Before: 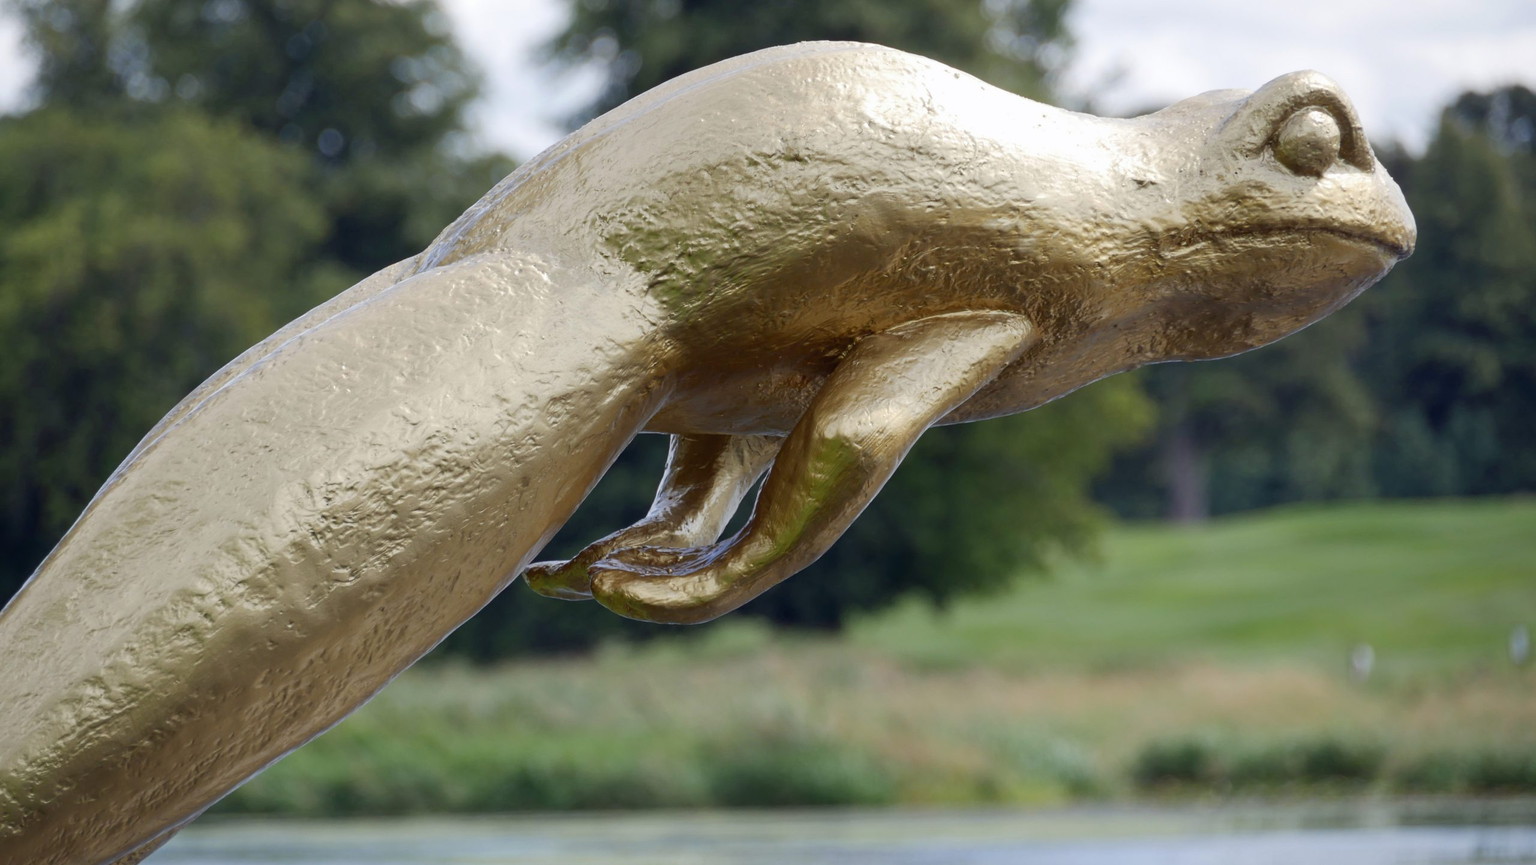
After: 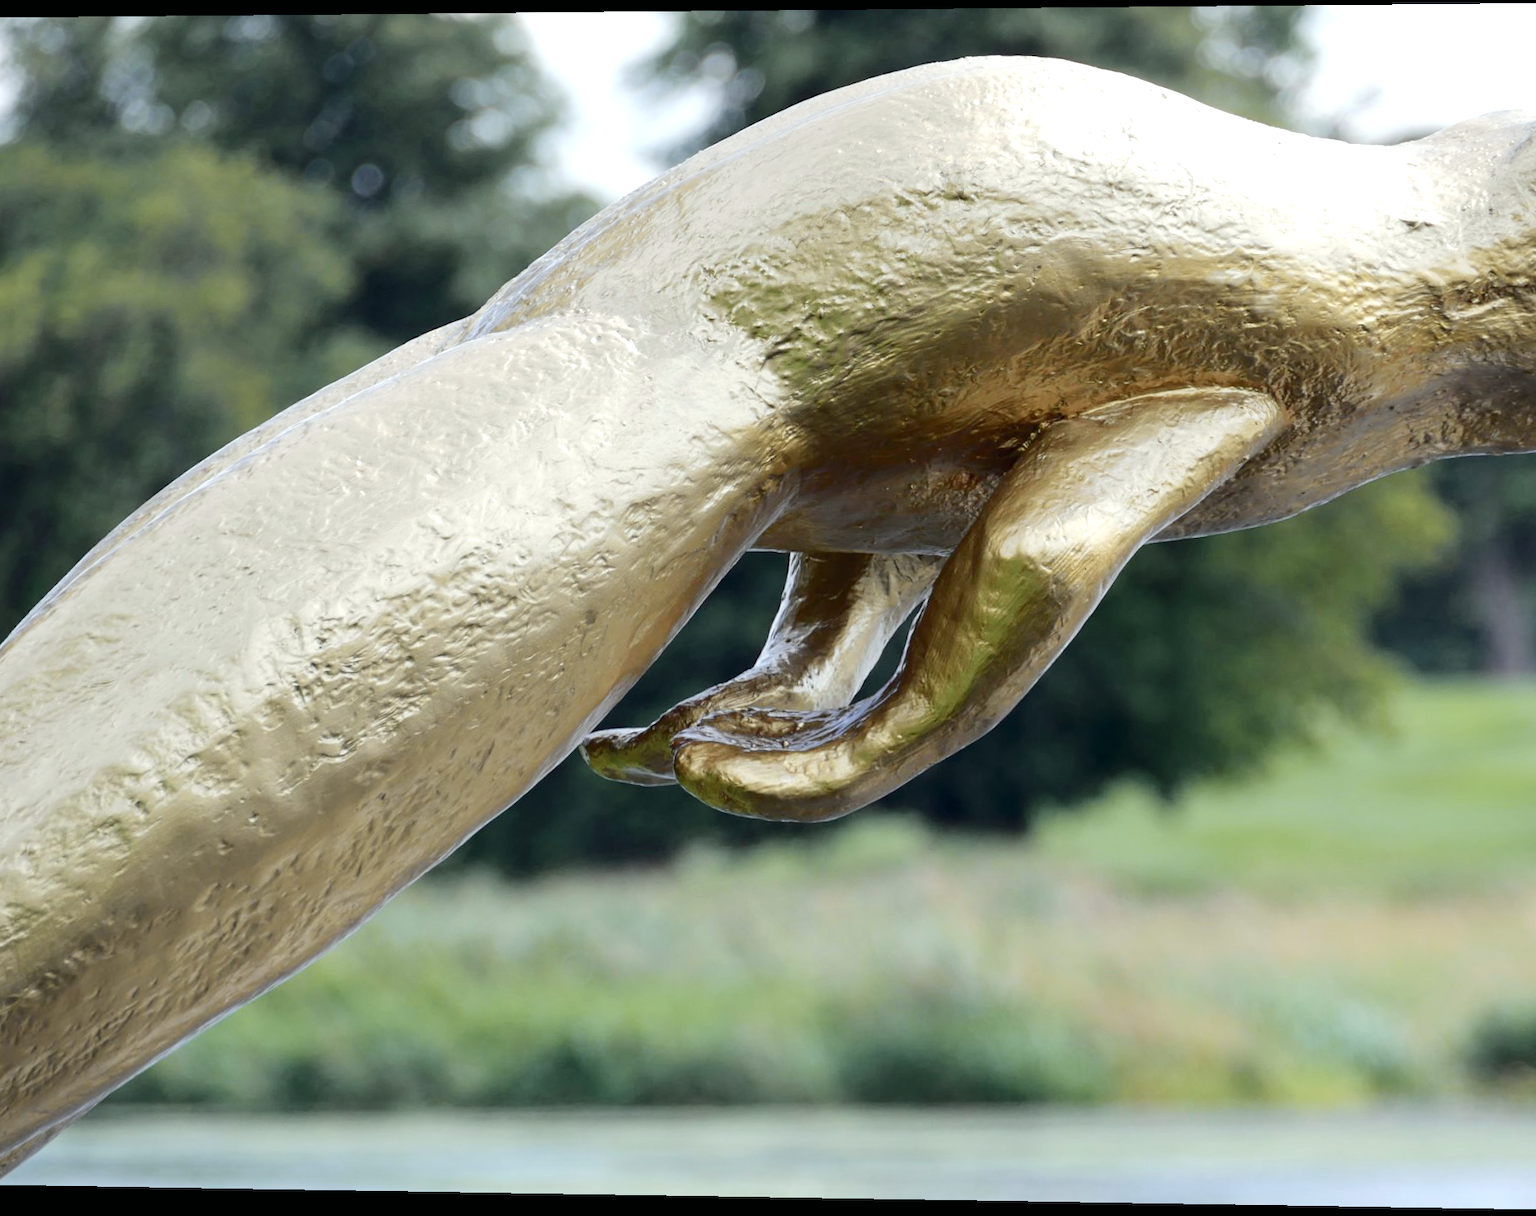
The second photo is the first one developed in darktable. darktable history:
crop and rotate: left 8.786%, right 24.548%
tone curve: curves: ch0 [(0, 0) (0.081, 0.044) (0.185, 0.145) (0.283, 0.273) (0.405, 0.449) (0.495, 0.554) (0.686, 0.743) (0.826, 0.853) (0.978, 0.988)]; ch1 [(0, 0) (0.147, 0.166) (0.321, 0.362) (0.371, 0.402) (0.423, 0.426) (0.479, 0.472) (0.505, 0.497) (0.521, 0.506) (0.551, 0.546) (0.586, 0.571) (0.625, 0.638) (0.68, 0.715) (1, 1)]; ch2 [(0, 0) (0.346, 0.378) (0.404, 0.427) (0.502, 0.498) (0.531, 0.517) (0.547, 0.526) (0.582, 0.571) (0.629, 0.626) (0.717, 0.678) (1, 1)], color space Lab, independent channels, preserve colors none
exposure: black level correction 0, exposure 0.5 EV, compensate highlight preservation false
rotate and perspective: rotation 0.128°, lens shift (vertical) -0.181, lens shift (horizontal) -0.044, shear 0.001, automatic cropping off
